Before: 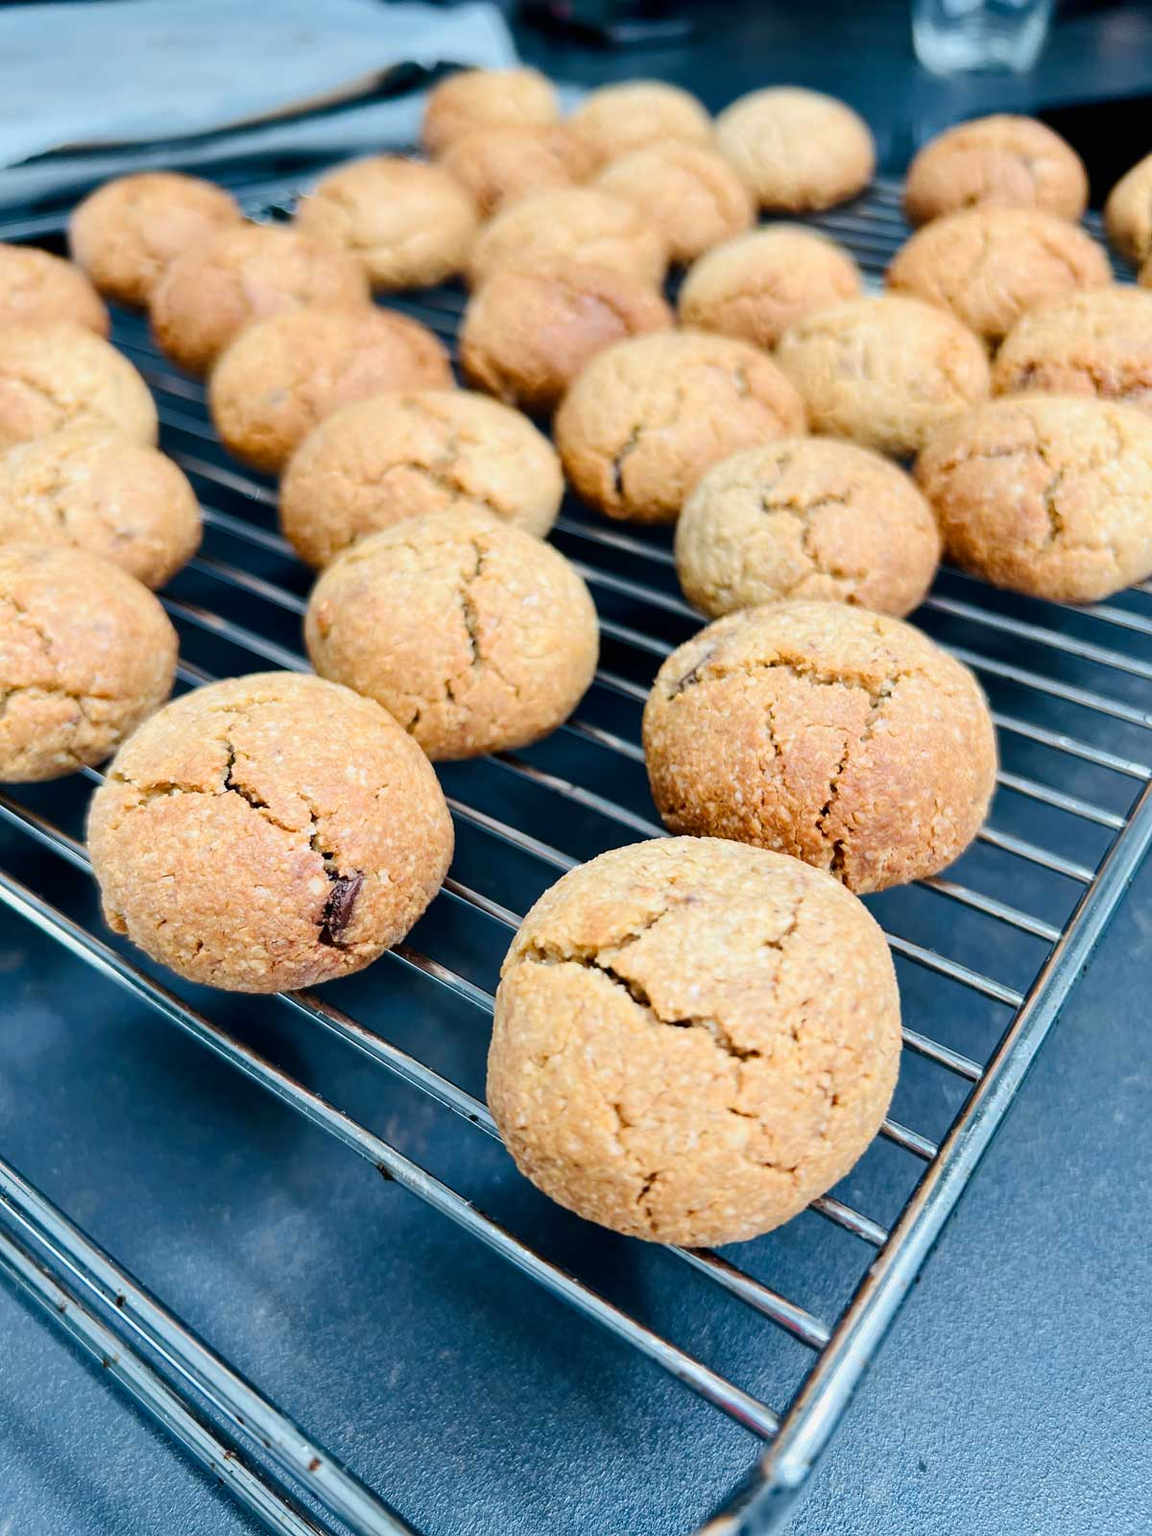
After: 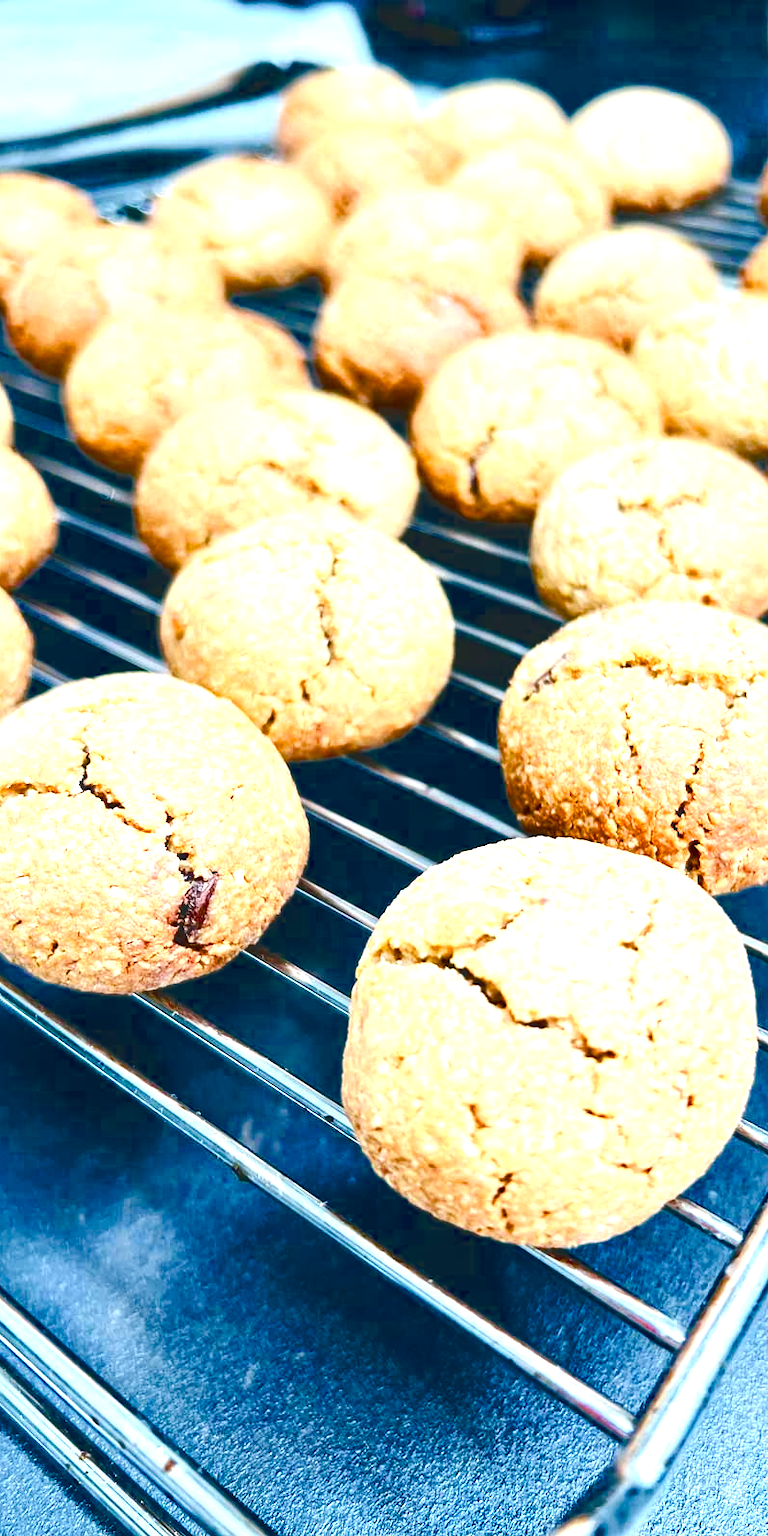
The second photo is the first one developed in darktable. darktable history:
color balance rgb: shadows lift › luminance -7.614%, shadows lift › chroma 2.304%, shadows lift › hue 167.35°, global offset › luminance 1.992%, perceptual saturation grading › global saturation 0.138%, perceptual saturation grading › mid-tones 6.068%, perceptual saturation grading › shadows 71.708%, global vibrance -1.418%, saturation formula JzAzBz (2021)
exposure: black level correction 0, exposure 1.105 EV, compensate exposure bias true, compensate highlight preservation false
crop and rotate: left 12.602%, right 20.695%
